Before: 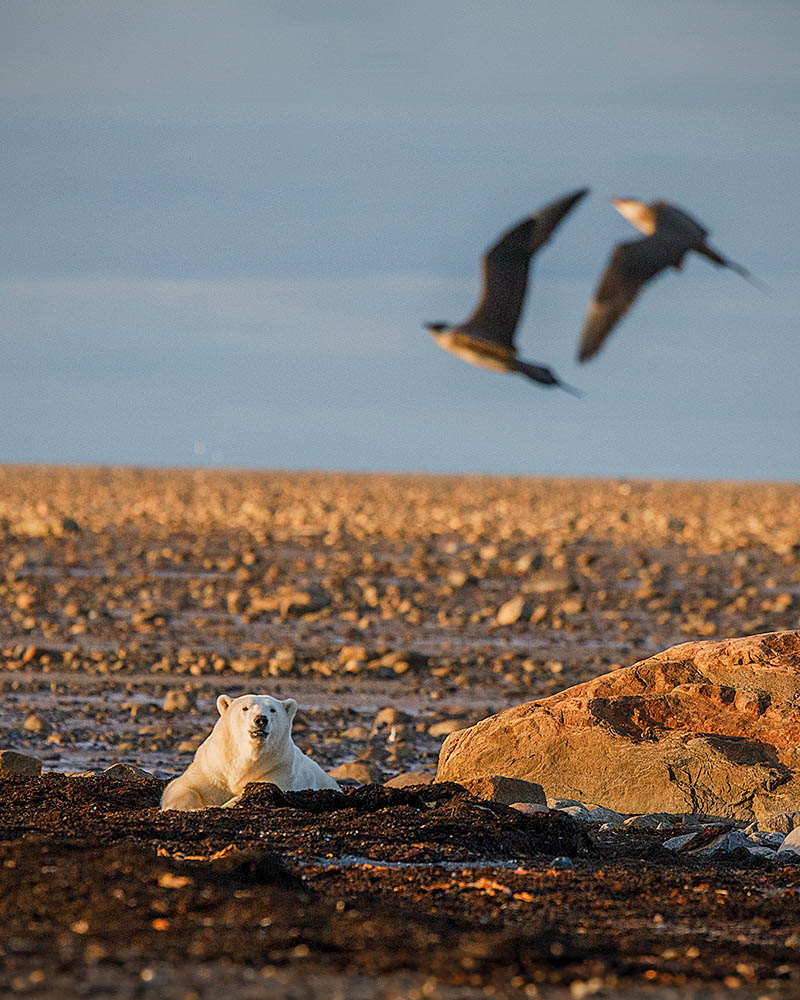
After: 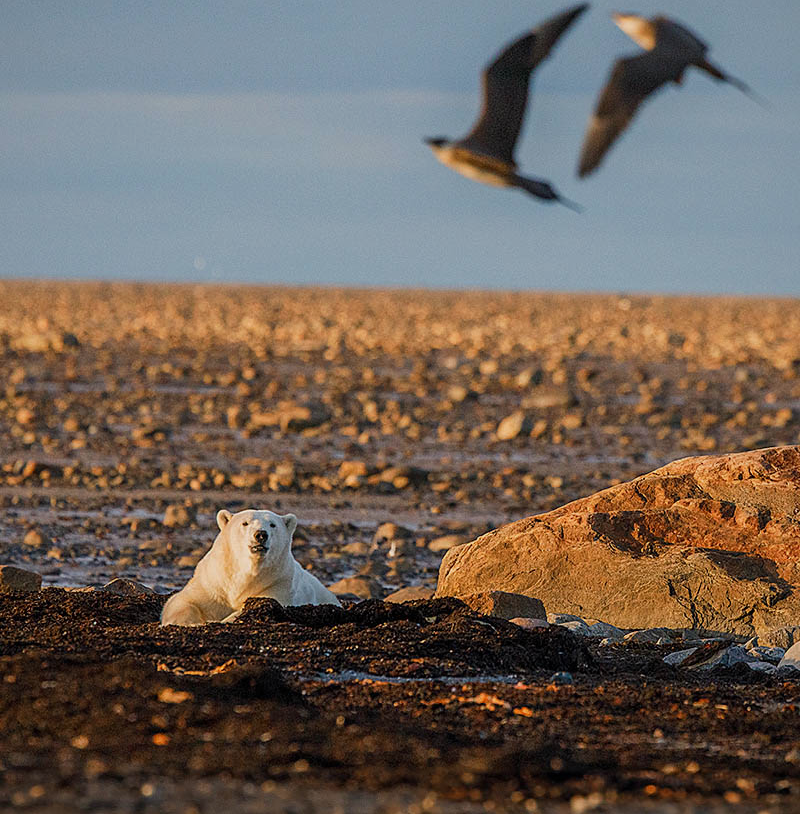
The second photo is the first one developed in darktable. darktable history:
crop and rotate: top 18.507%
exposure: exposure -0.177 EV, compensate highlight preservation false
